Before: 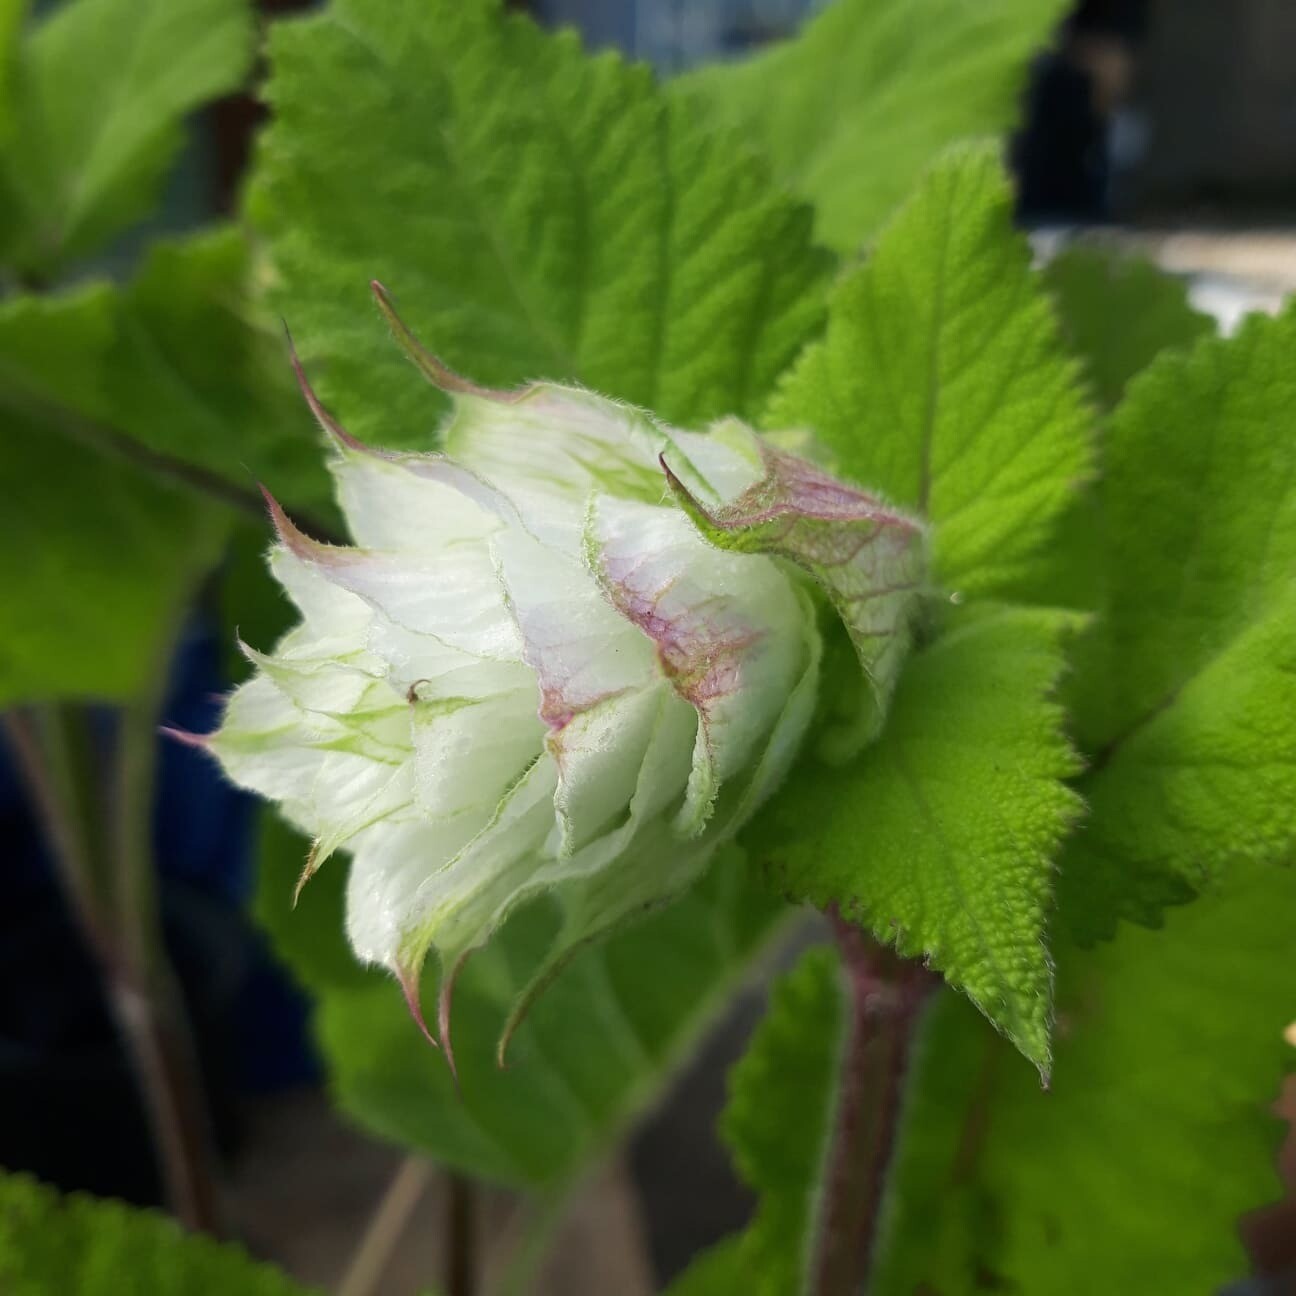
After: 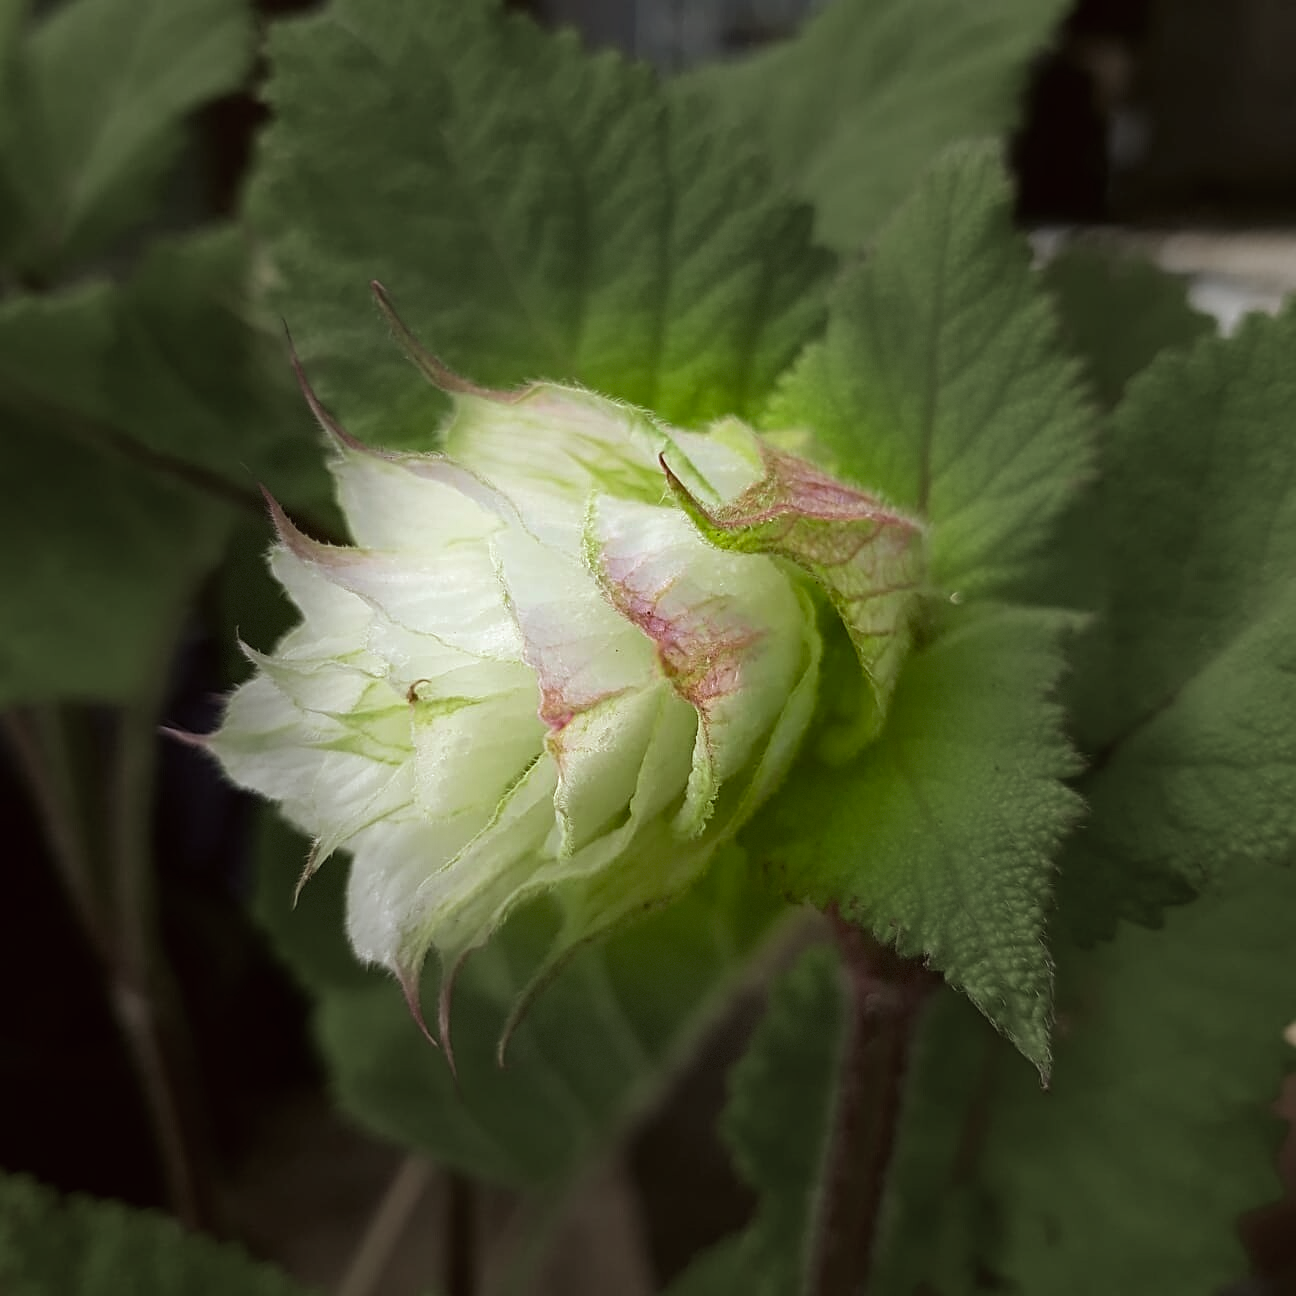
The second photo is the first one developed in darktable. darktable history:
velvia: strength 15.56%
color correction: highlights a* -0.457, highlights b* 0.174, shadows a* 5.21, shadows b* 20.65
sharpen: on, module defaults
vignetting: fall-off start 31.73%, fall-off radius 34.02%, dithering 8-bit output
